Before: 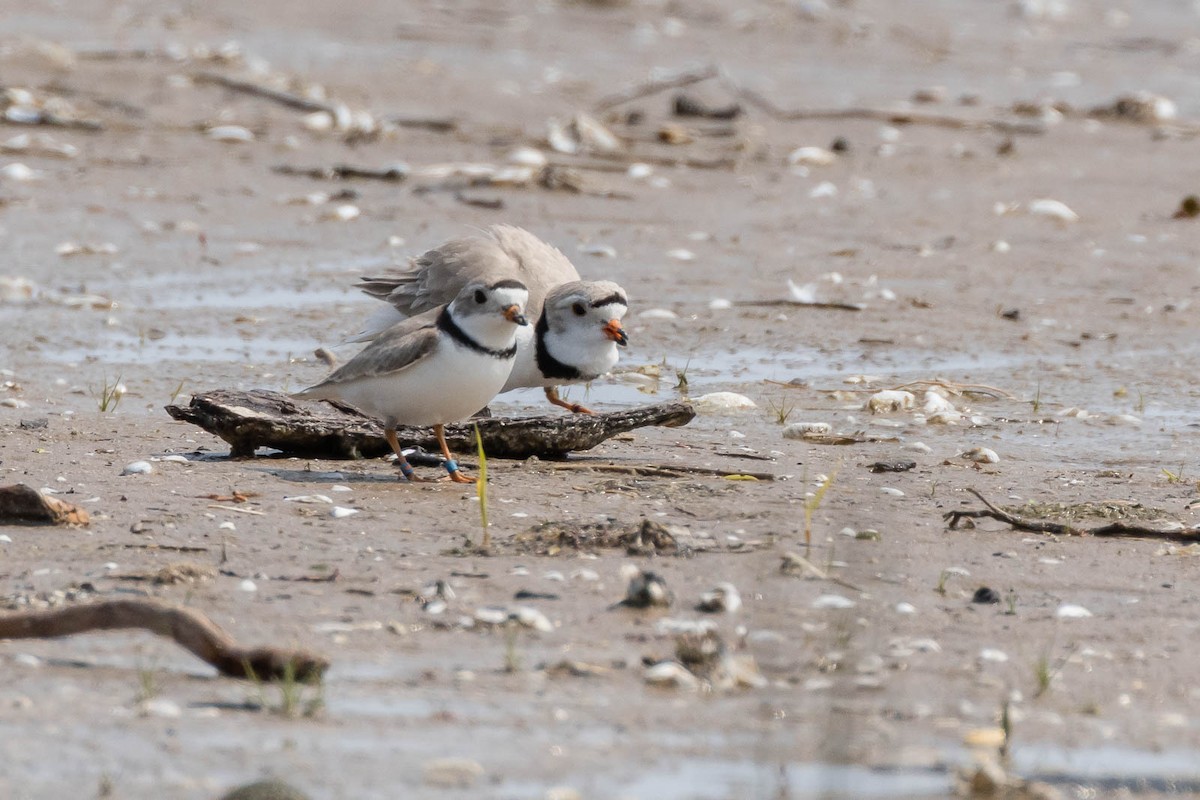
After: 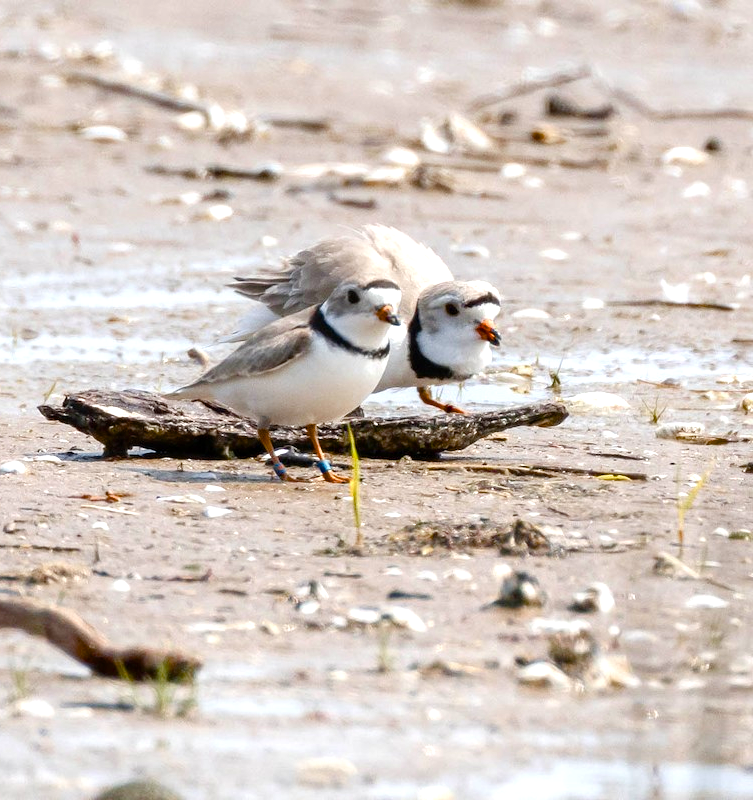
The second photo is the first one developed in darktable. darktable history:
crop: left 10.591%, right 26.583%
levels: levels [0, 0.478, 1]
color balance rgb: shadows lift › hue 85.87°, power › hue 72.39°, perceptual saturation grading › global saturation 26.605%, perceptual saturation grading › highlights -28.278%, perceptual saturation grading › mid-tones 15.65%, perceptual saturation grading › shadows 33.198%, global vibrance 9.387%, contrast 15.056%, saturation formula JzAzBz (2021)
exposure: black level correction 0.001, exposure 0.499 EV, compensate highlight preservation false
